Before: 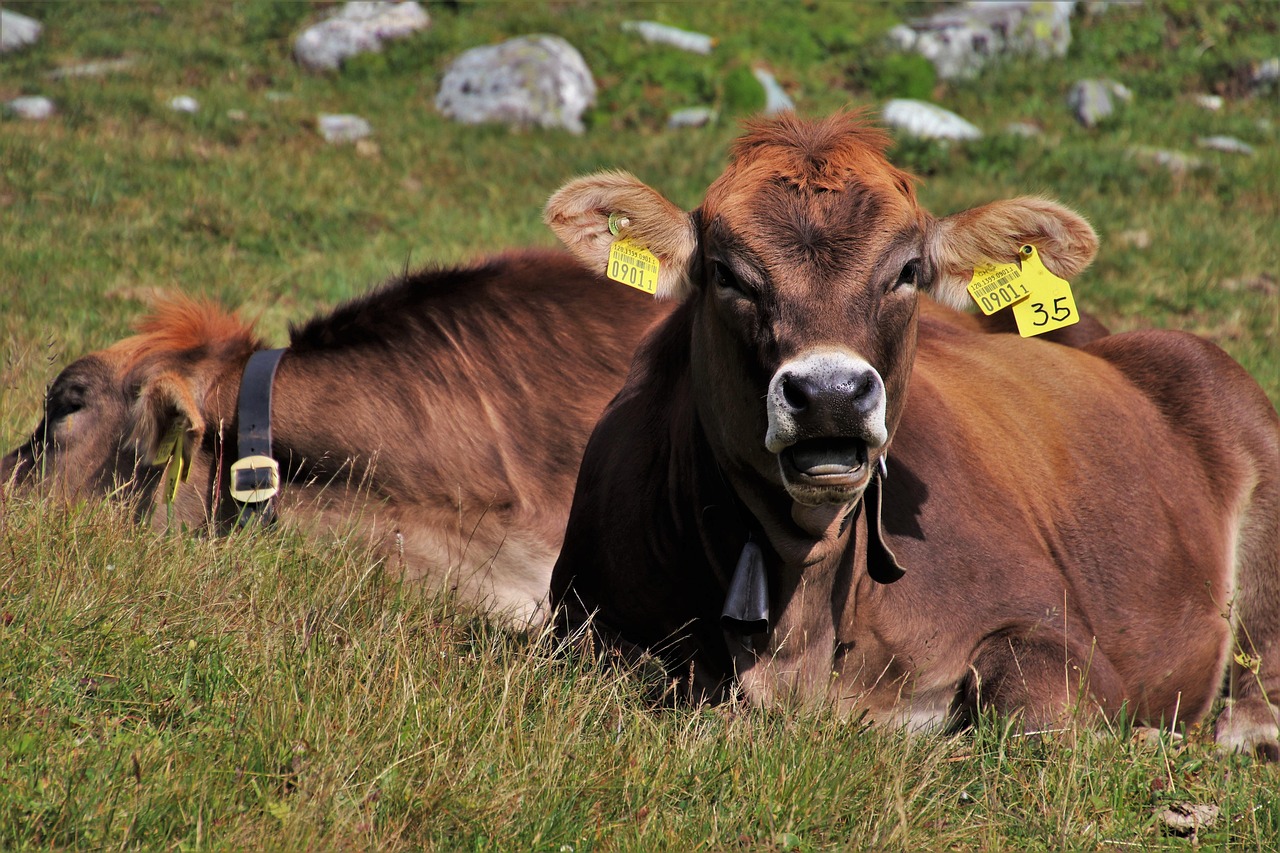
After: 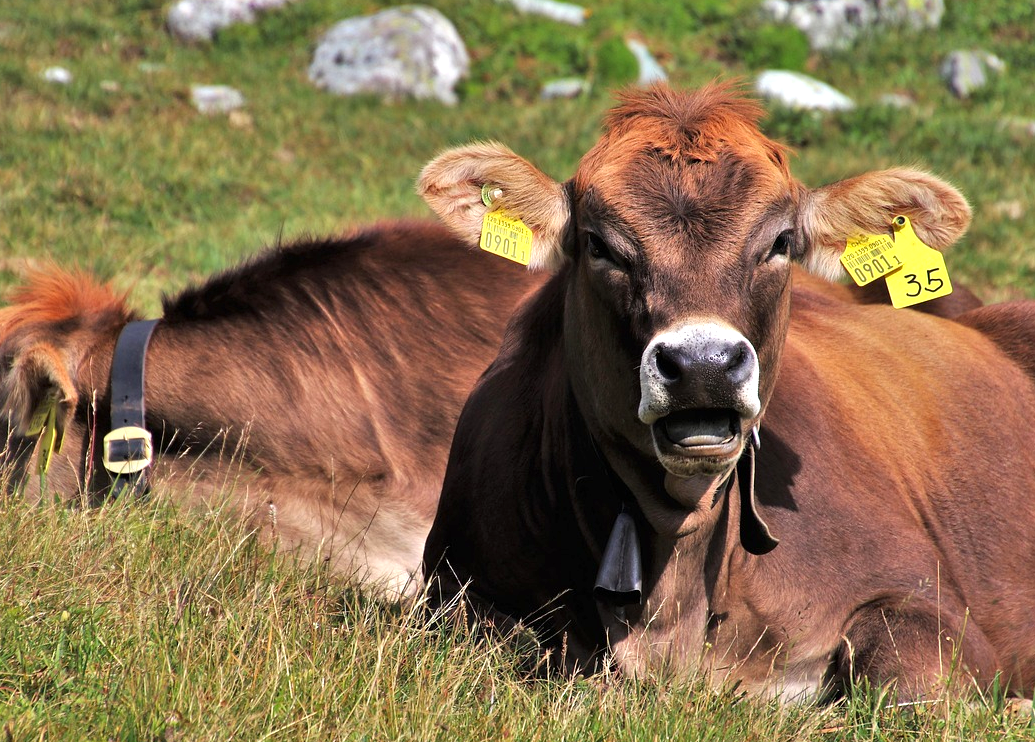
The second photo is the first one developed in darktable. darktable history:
exposure: exposure 0.6 EV, compensate highlight preservation false
crop: left 9.929%, top 3.475%, right 9.188%, bottom 9.529%
vibrance: vibrance 15%
